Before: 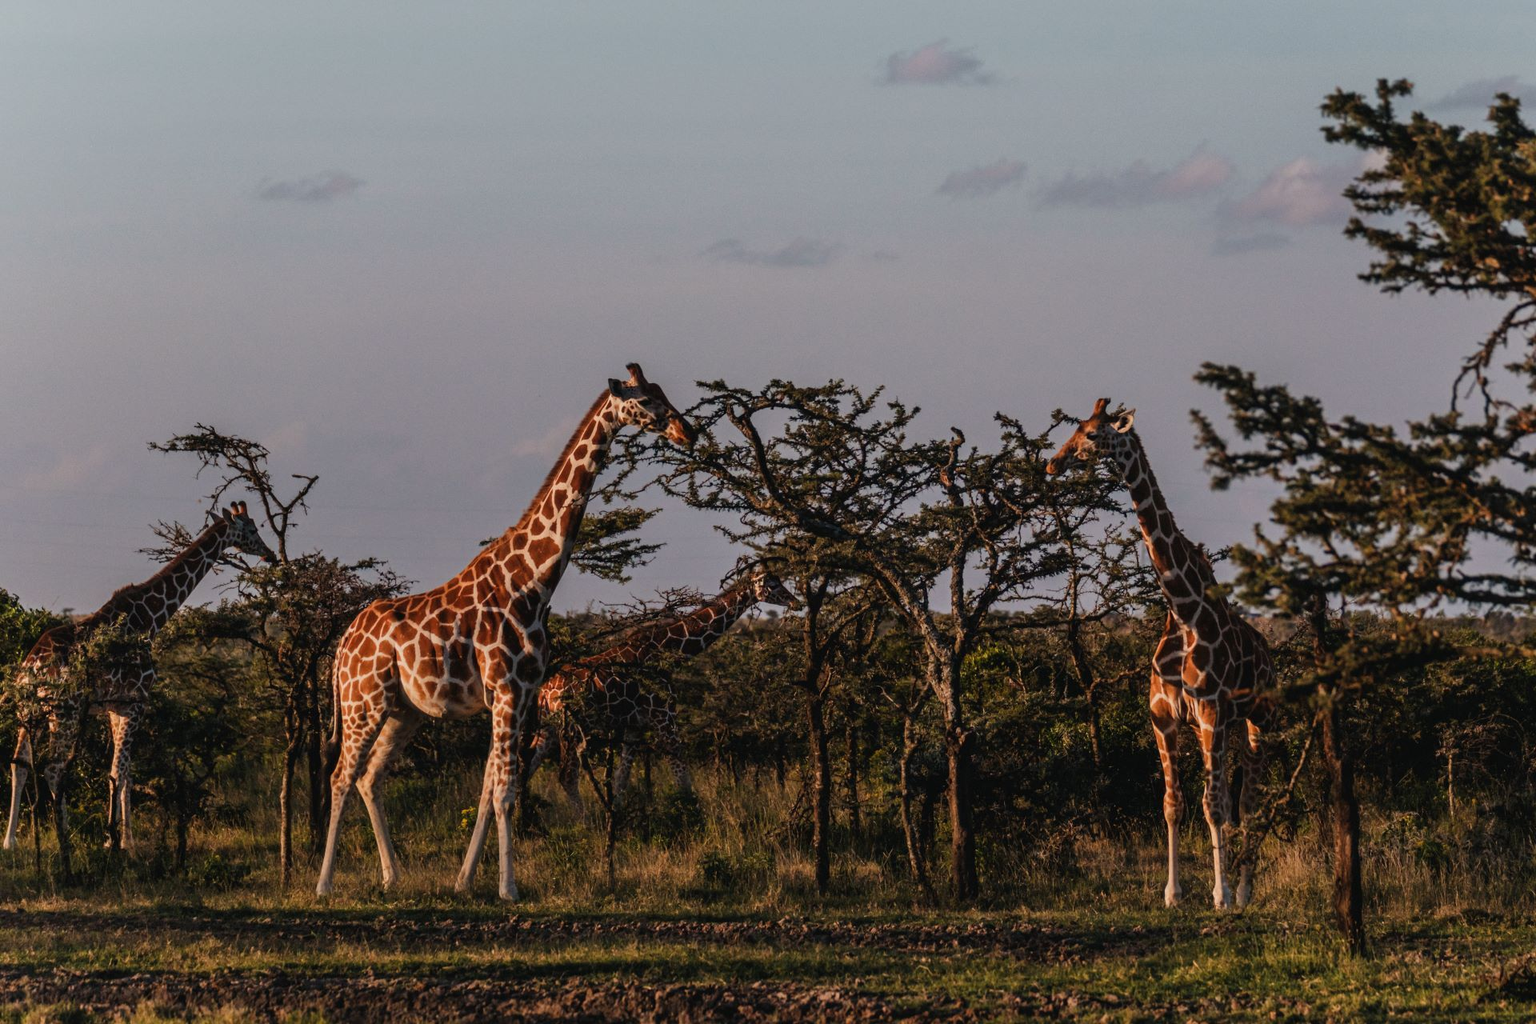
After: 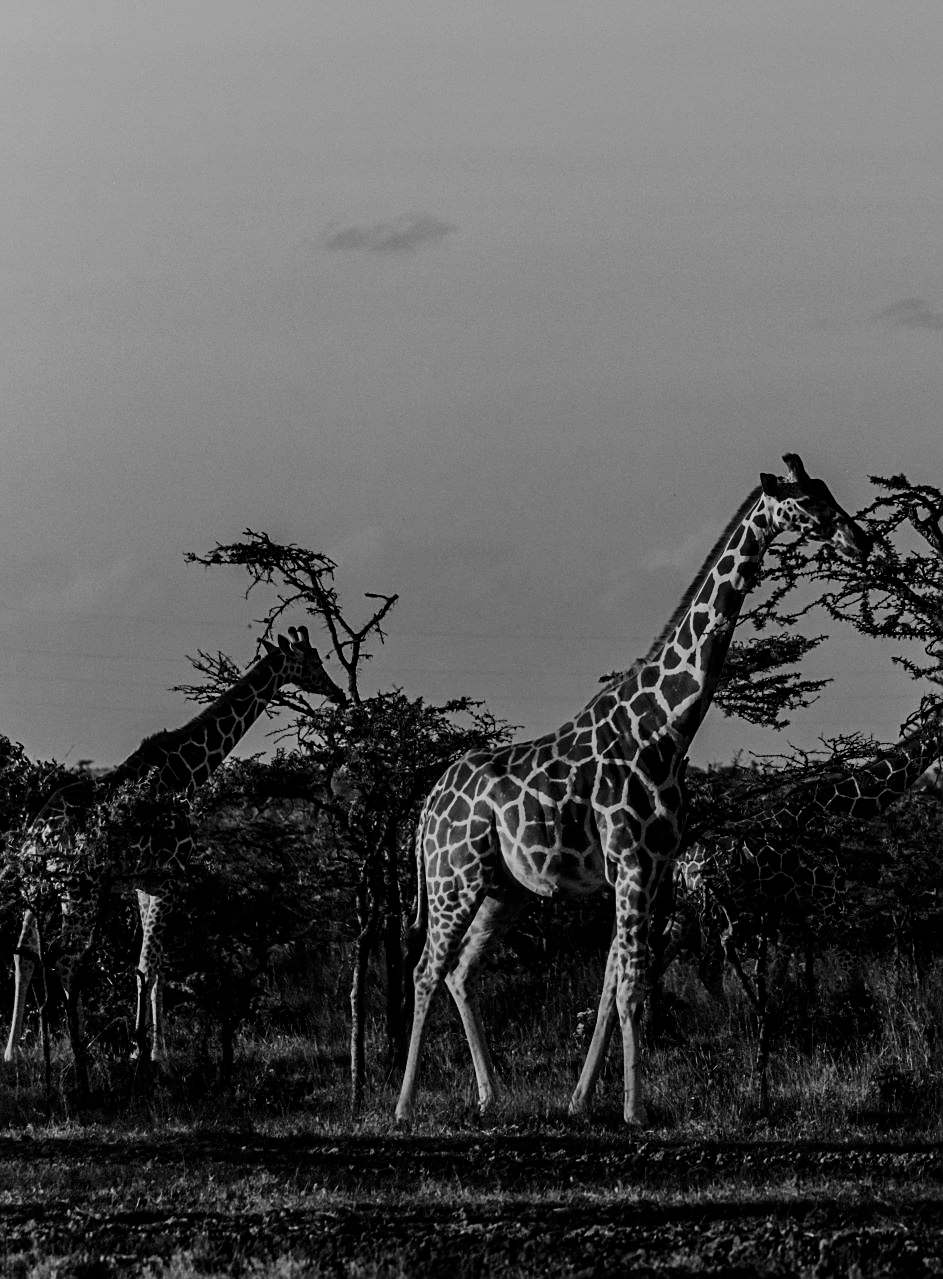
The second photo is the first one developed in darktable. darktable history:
contrast brightness saturation: contrast 0.21, brightness -0.11, saturation 0.21
monochrome: a 32, b 64, size 2.3
crop and rotate: left 0%, top 0%, right 50.845%
filmic rgb: black relative exposure -7.65 EV, white relative exposure 4.56 EV, hardness 3.61
sharpen: on, module defaults
